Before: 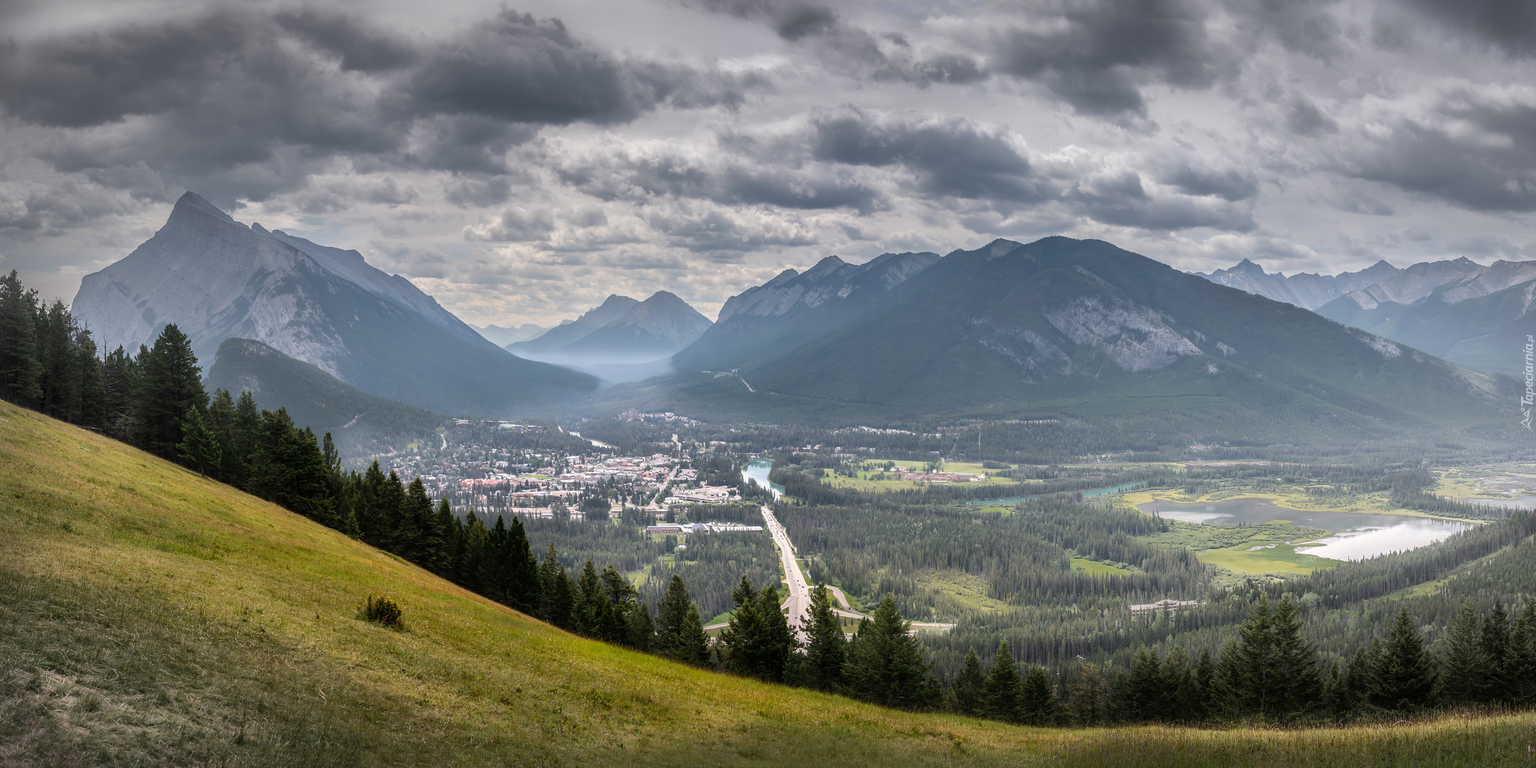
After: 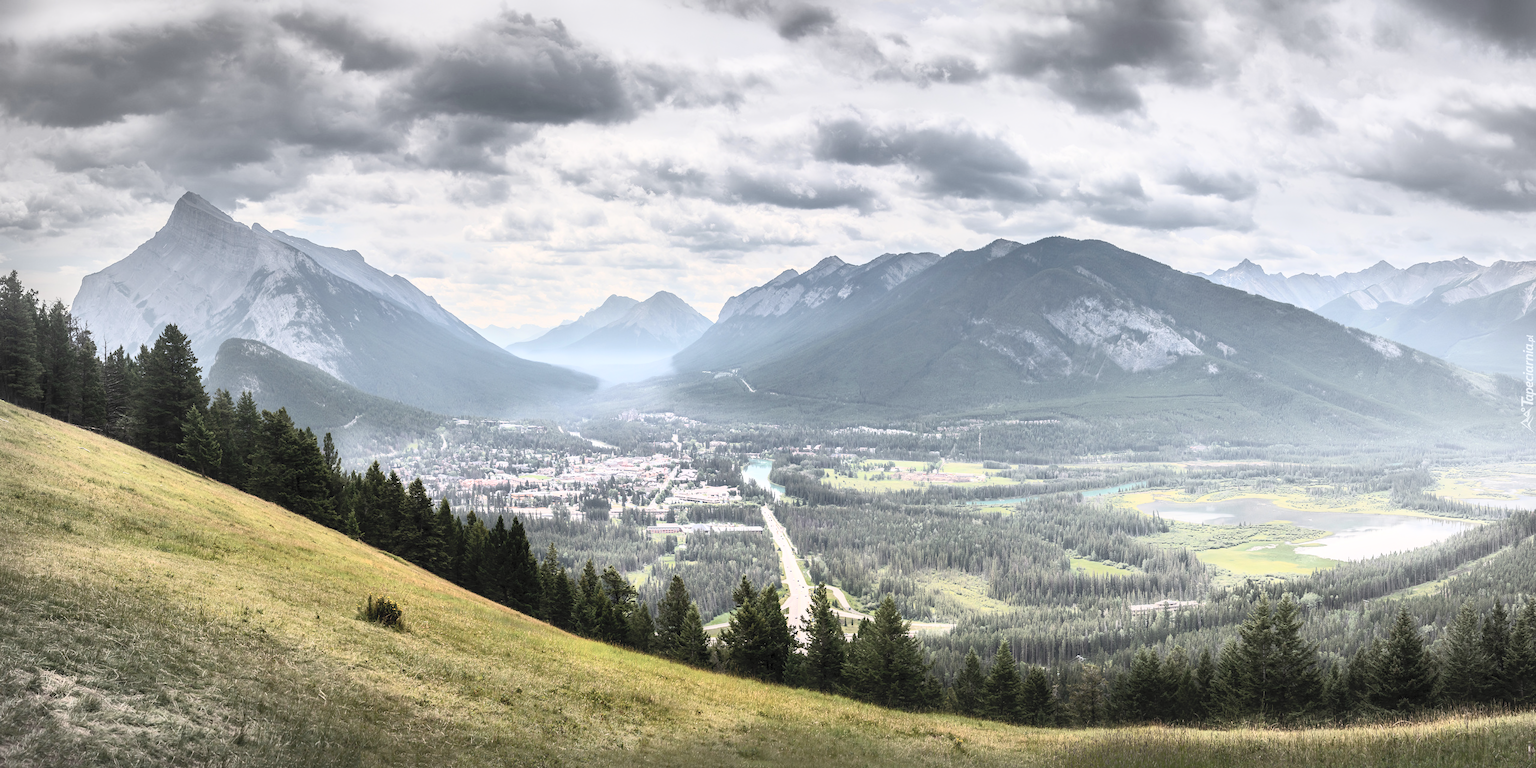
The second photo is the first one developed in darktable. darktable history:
tone equalizer: on, module defaults
contrast brightness saturation: contrast 0.43, brightness 0.56, saturation -0.19
